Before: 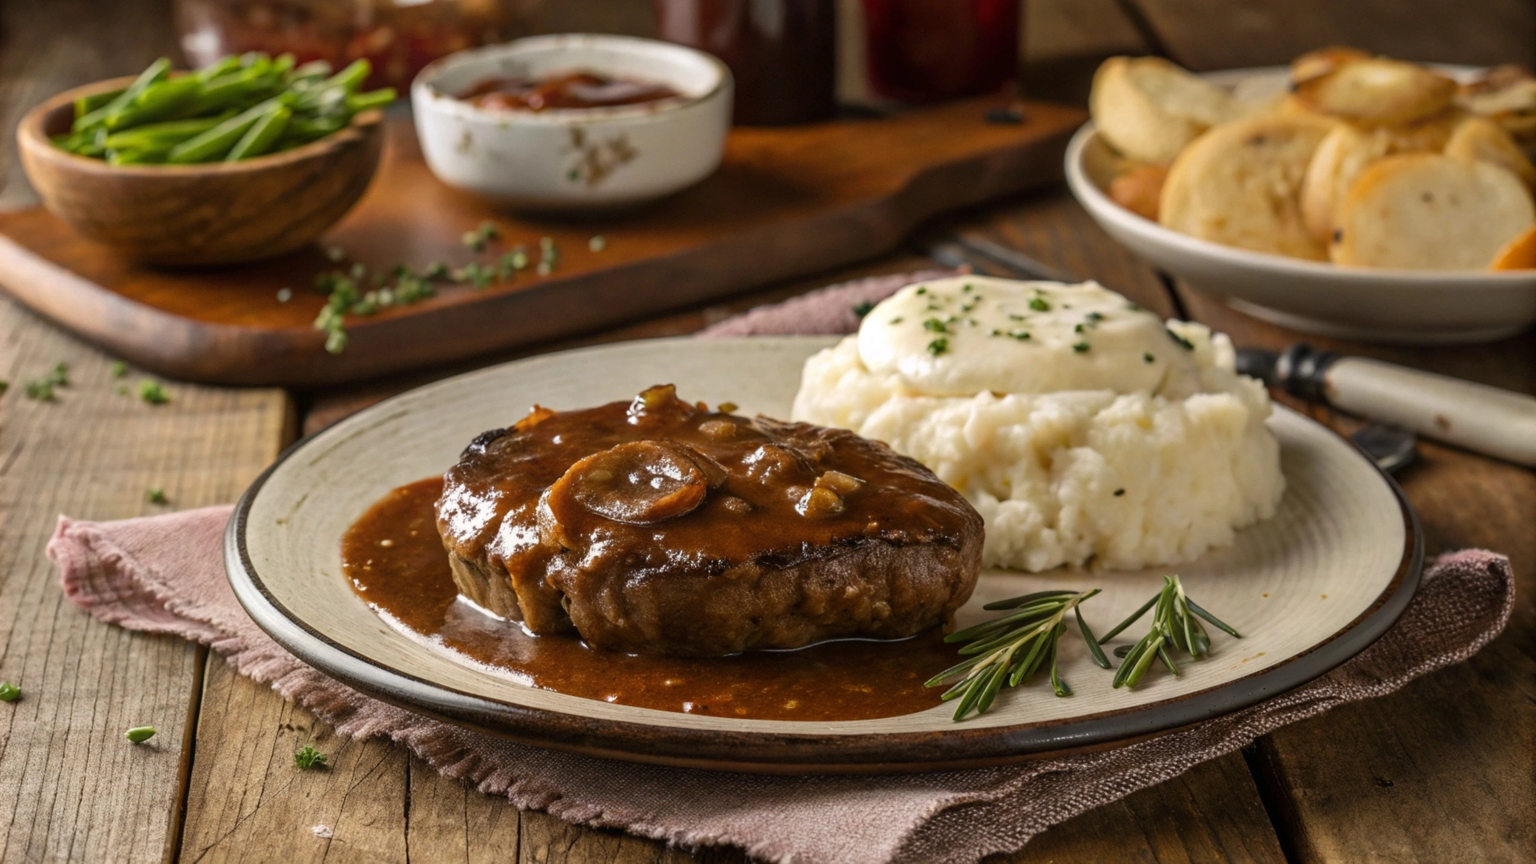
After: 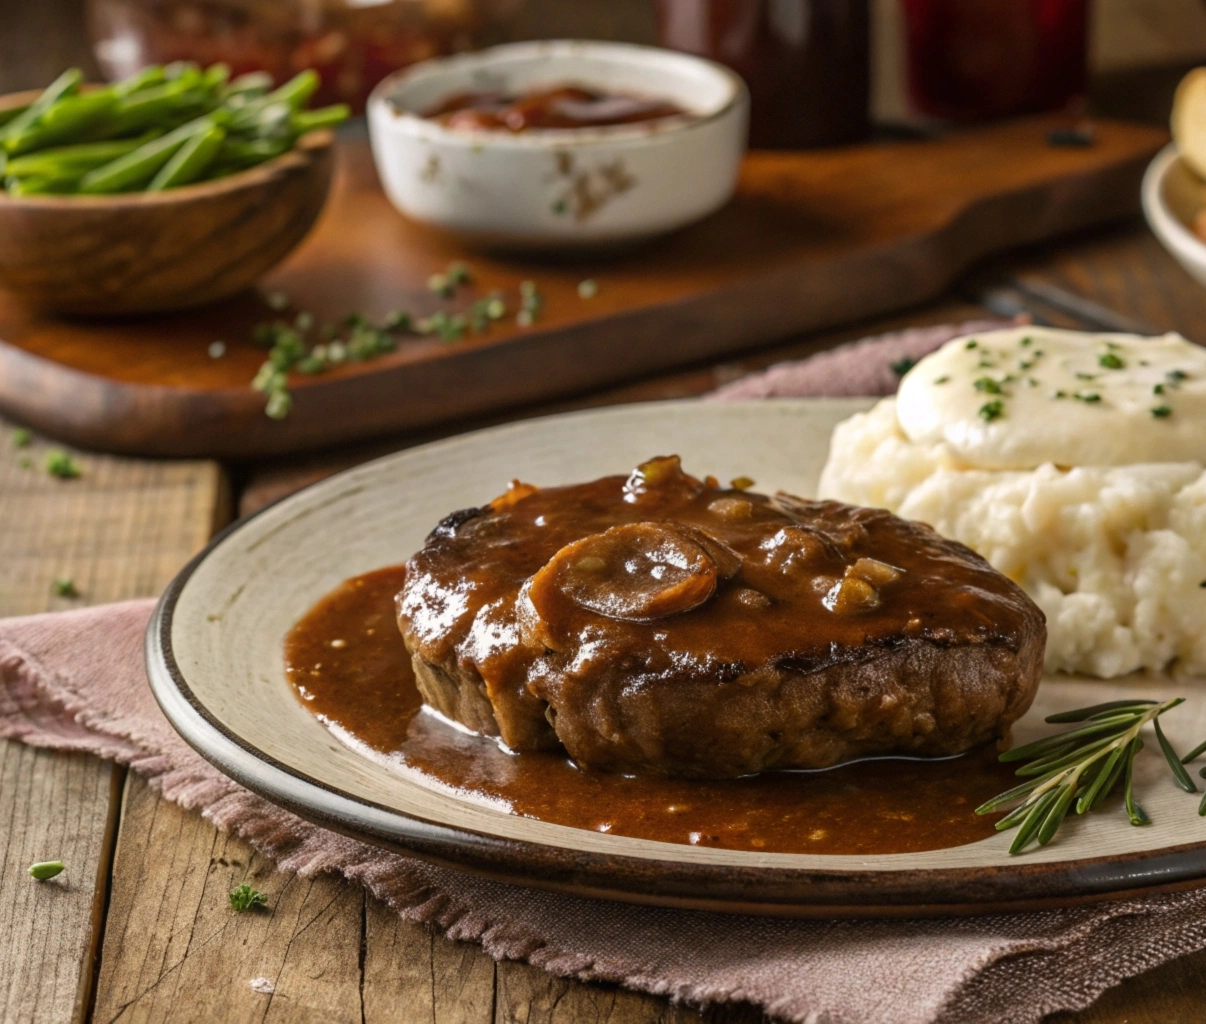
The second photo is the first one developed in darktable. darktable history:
crop and rotate: left 6.636%, right 27.062%
